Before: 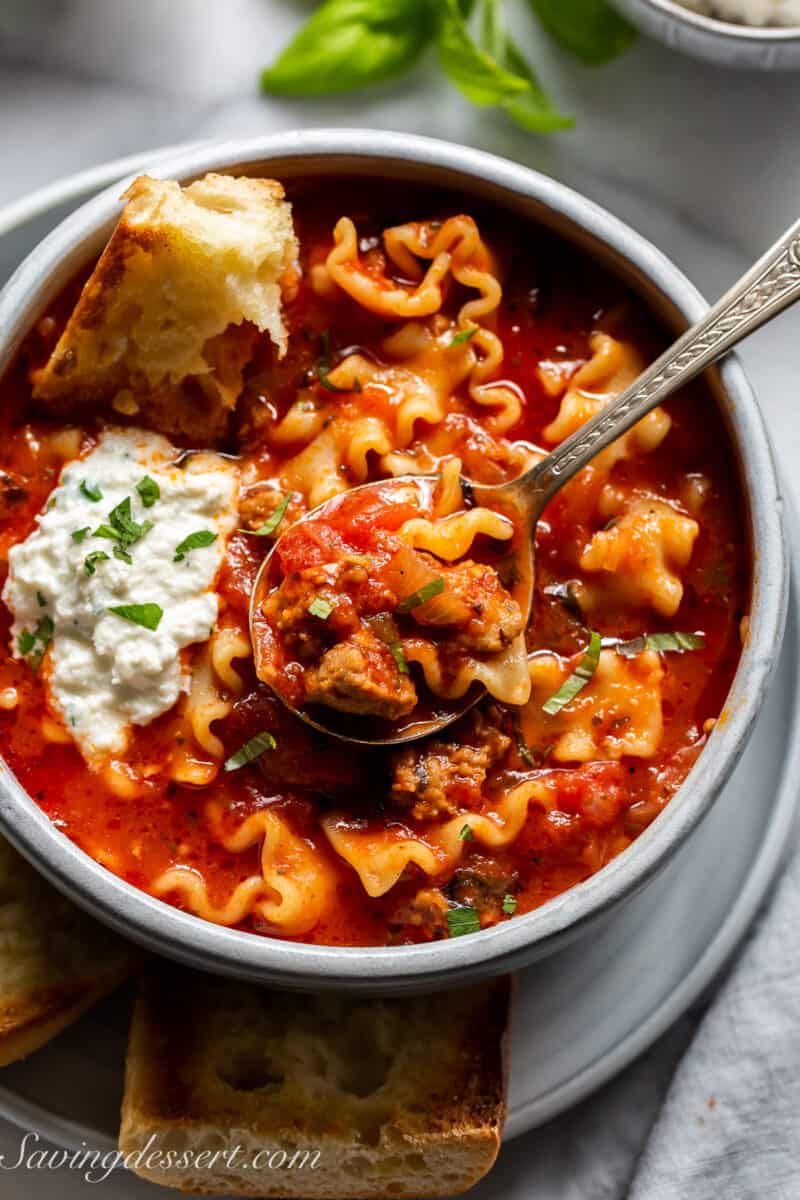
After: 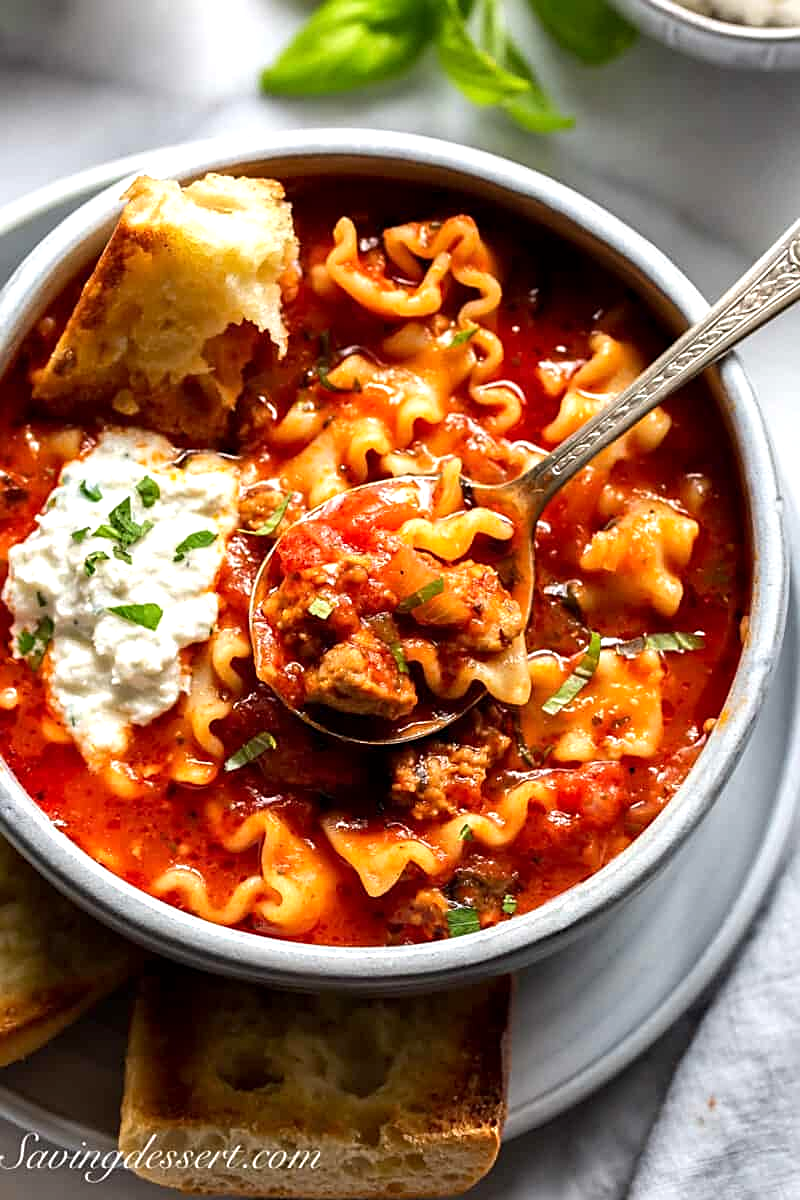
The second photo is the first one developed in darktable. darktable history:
sharpen: on, module defaults
exposure: black level correction 0.001, exposure 0.498 EV, compensate highlight preservation false
